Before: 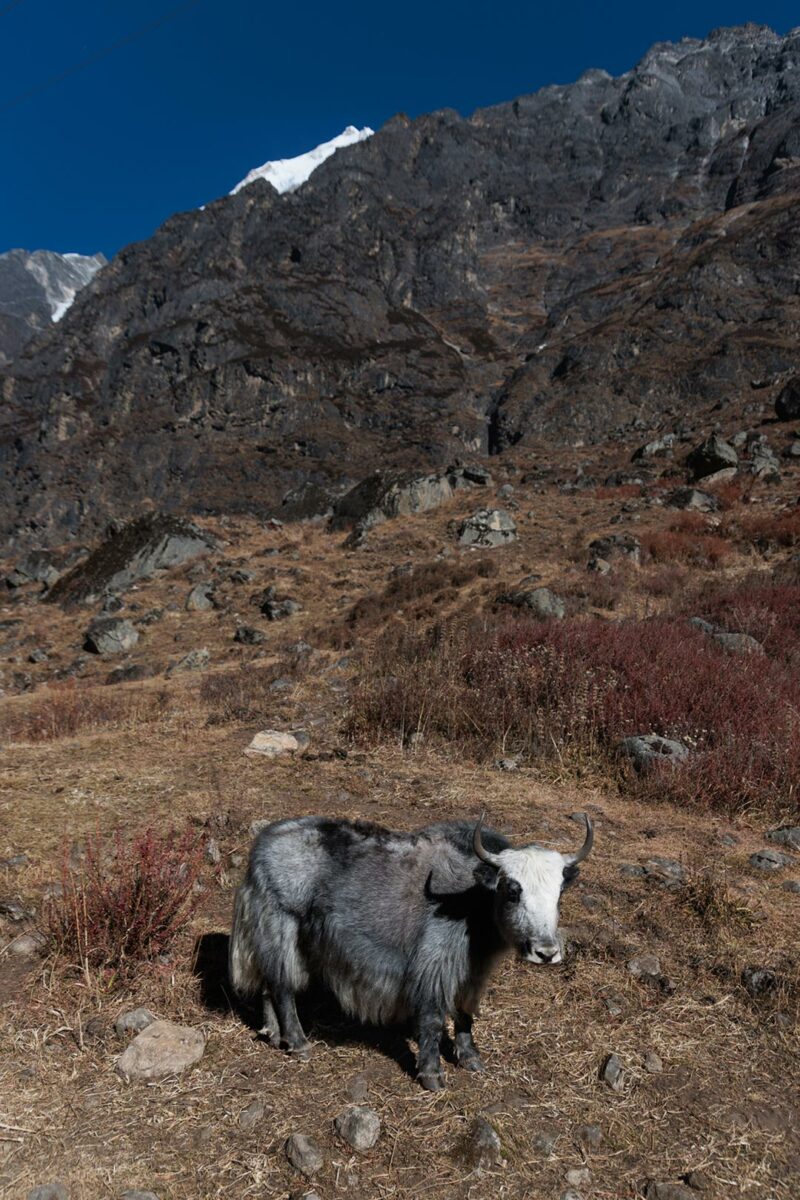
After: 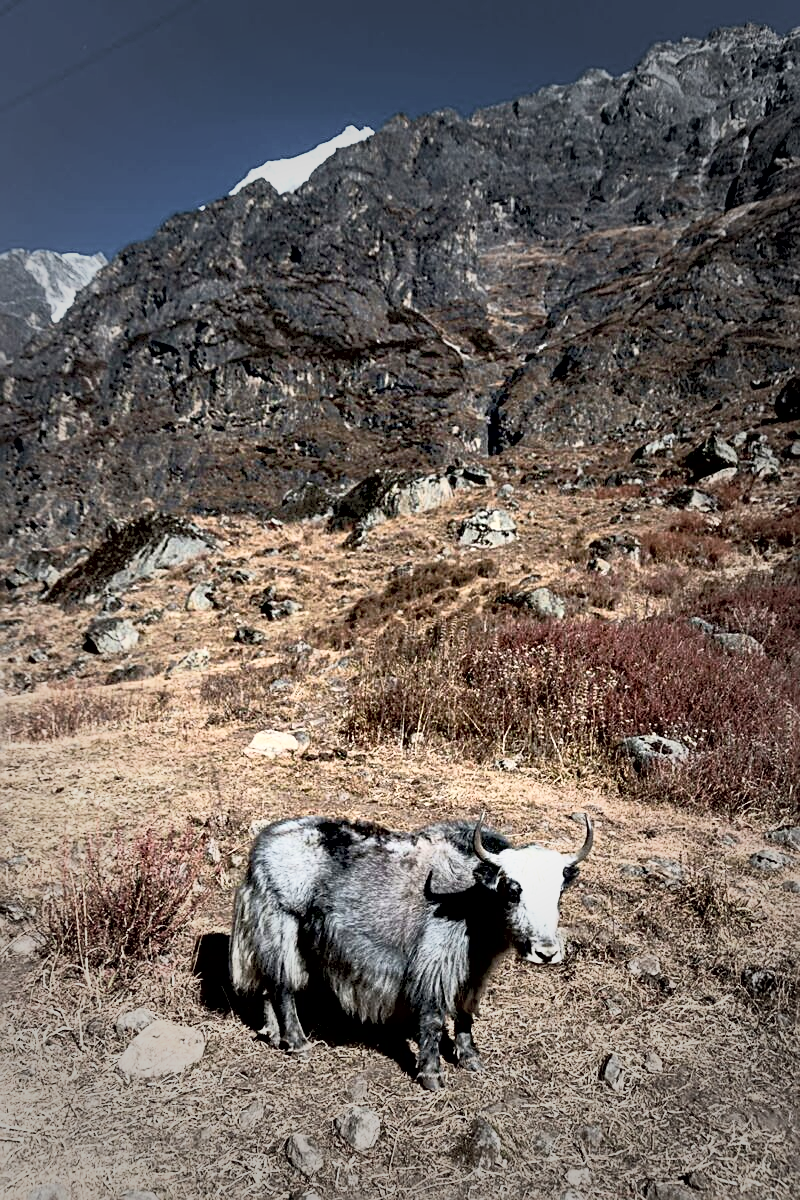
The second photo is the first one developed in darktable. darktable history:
exposure: black level correction 0.011, exposure 0.696 EV, compensate highlight preservation false
contrast brightness saturation: contrast 0.446, brightness 0.559, saturation -0.191
tone equalizer: on, module defaults
velvia: on, module defaults
sharpen: on, module defaults
vignetting: fall-off start 34.26%, fall-off radius 64.59%, width/height ratio 0.958
